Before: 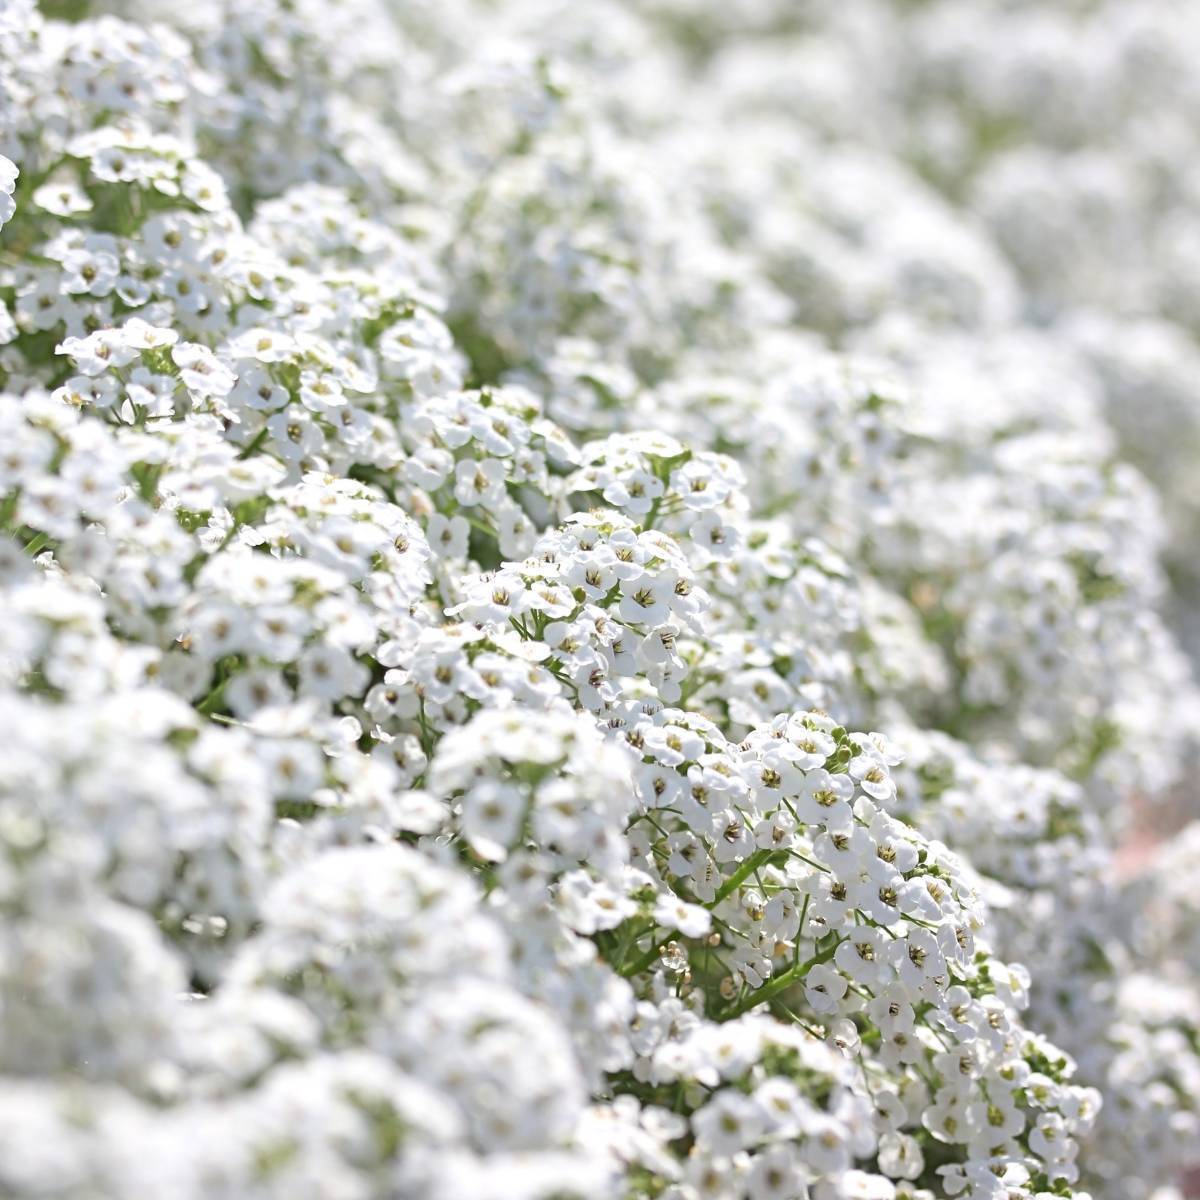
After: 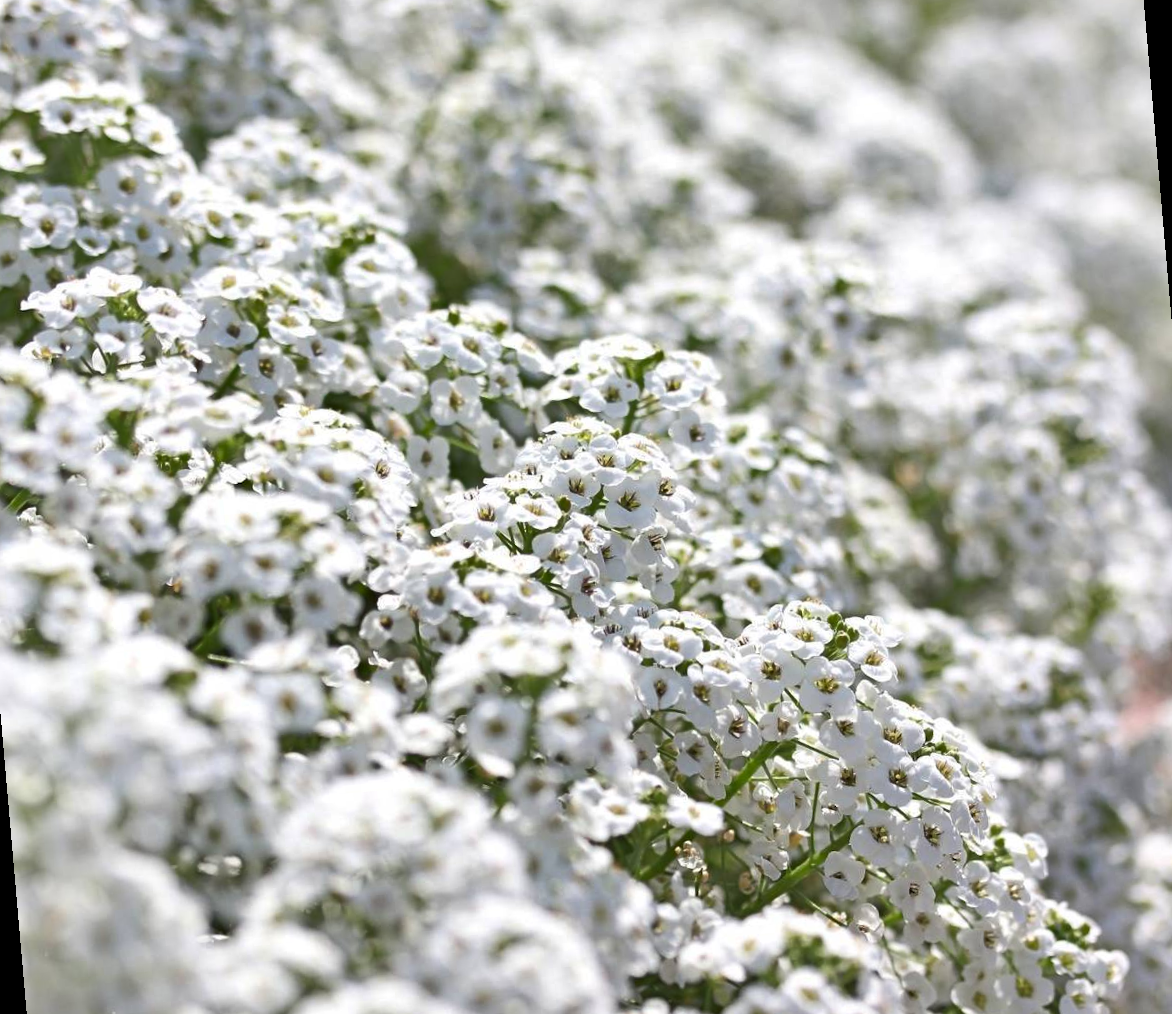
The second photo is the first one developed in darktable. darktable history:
shadows and highlights: shadows 53, soften with gaussian
rotate and perspective: rotation -5°, crop left 0.05, crop right 0.952, crop top 0.11, crop bottom 0.89
